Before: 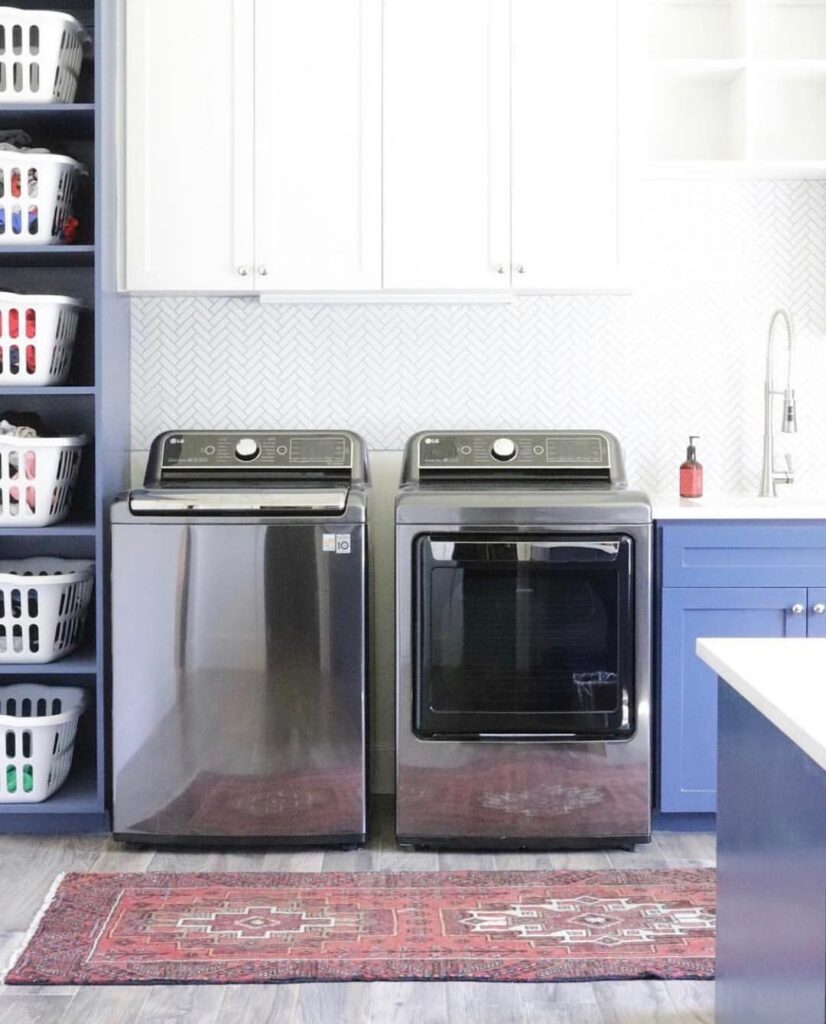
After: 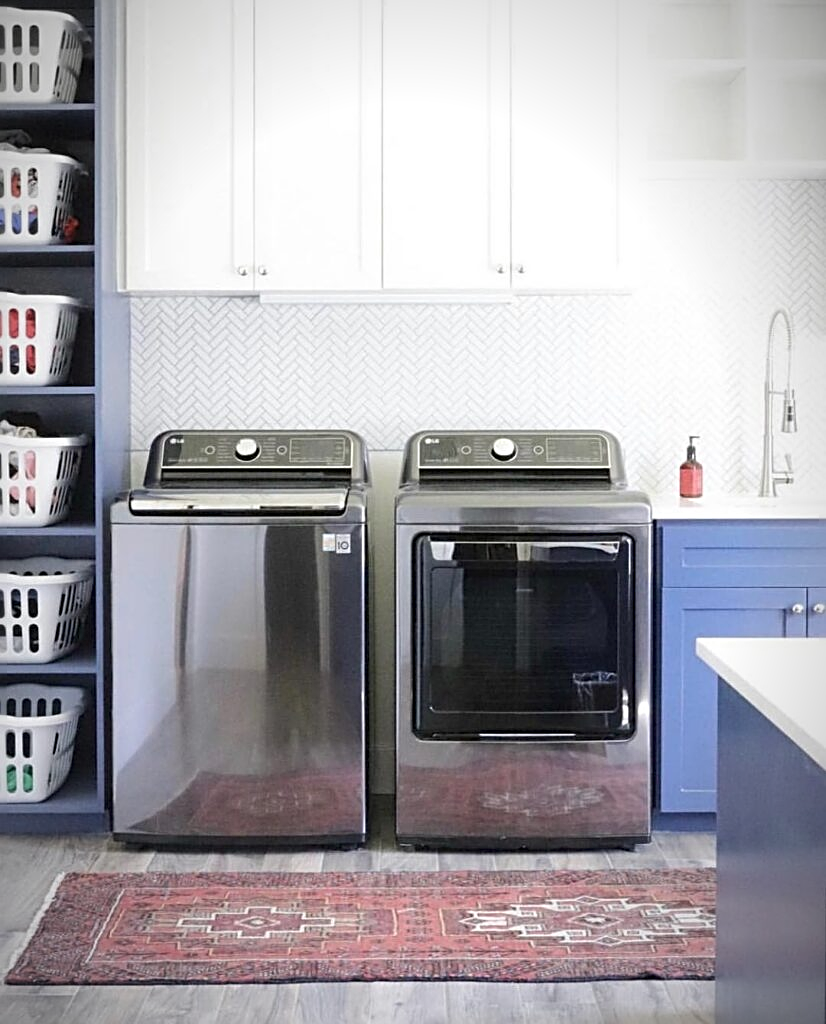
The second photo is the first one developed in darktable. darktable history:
vignetting: fall-off radius 69.69%, brightness -0.699, center (-0.014, 0), automatic ratio true
sharpen: radius 2.789
